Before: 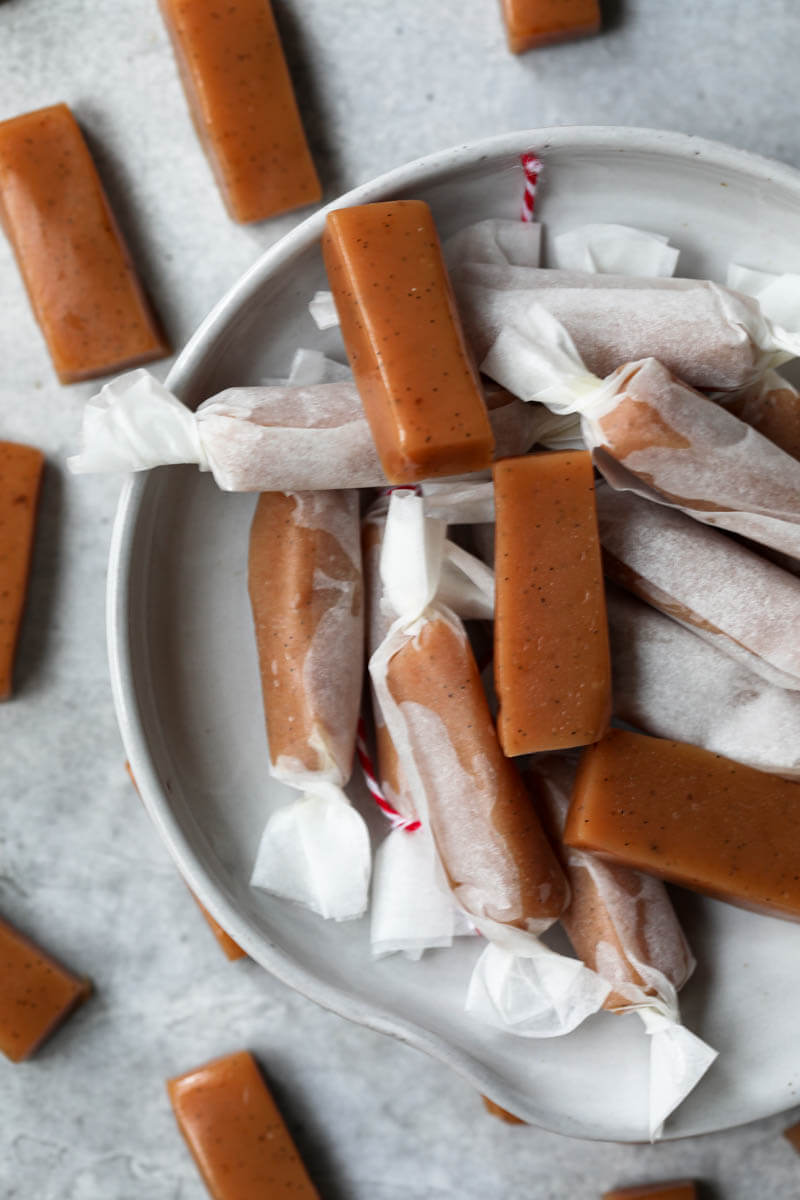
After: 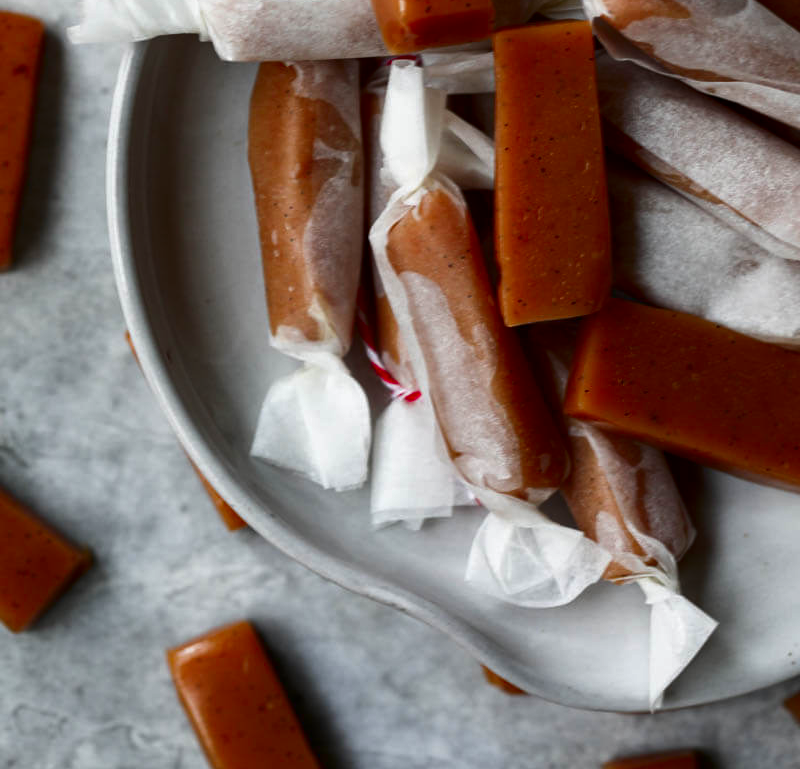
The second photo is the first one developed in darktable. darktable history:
contrast brightness saturation: brightness -0.254, saturation 0.197
crop and rotate: top 35.876%
